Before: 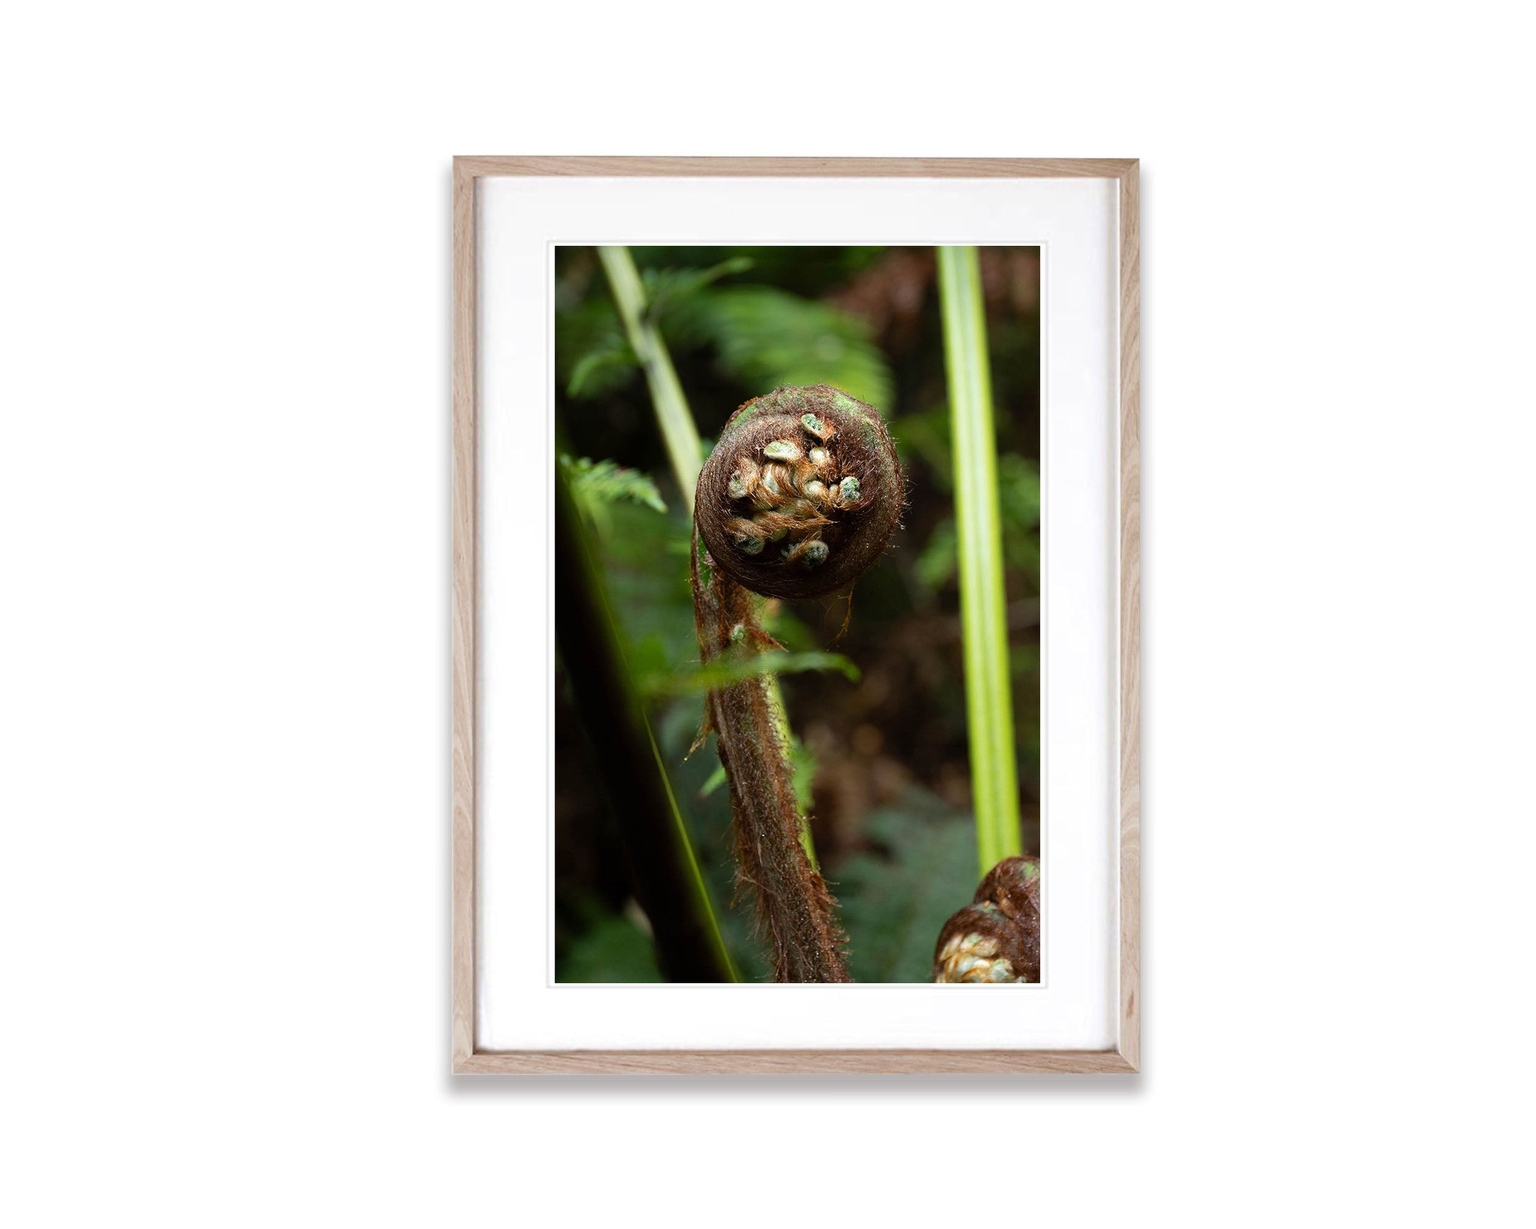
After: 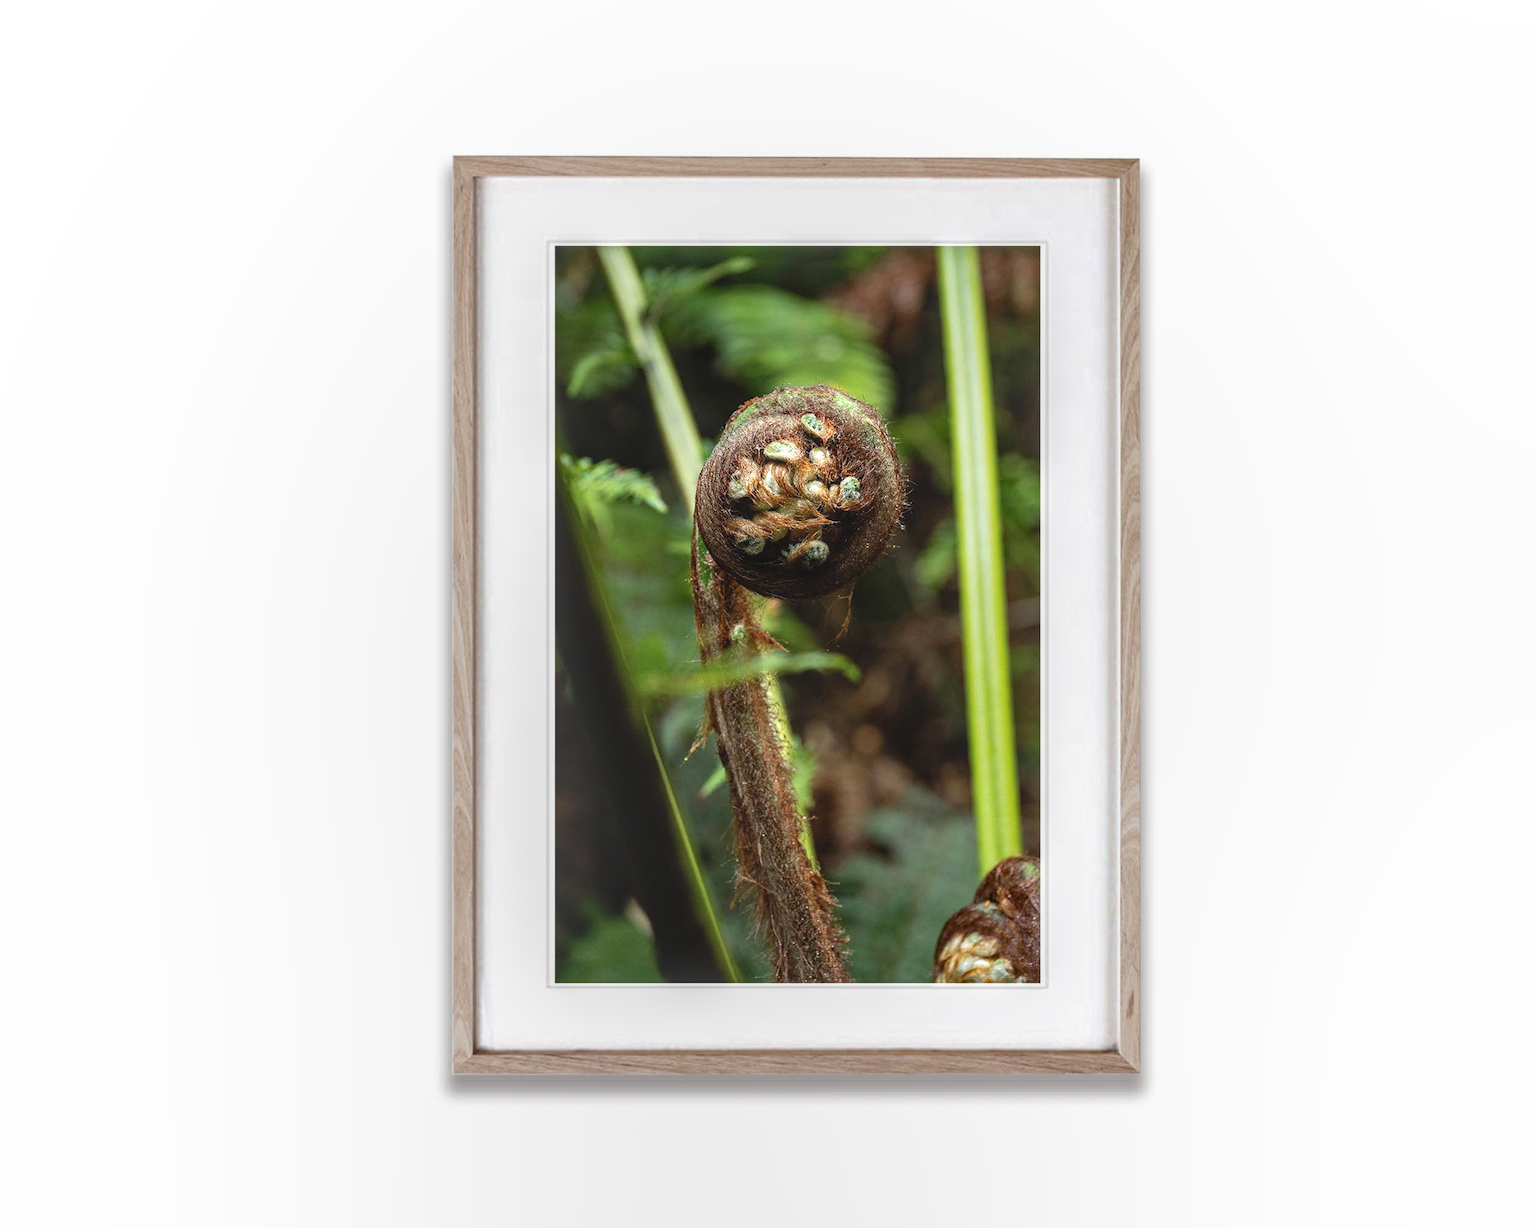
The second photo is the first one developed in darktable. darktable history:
local contrast: highlights 2%, shadows 5%, detail 134%
